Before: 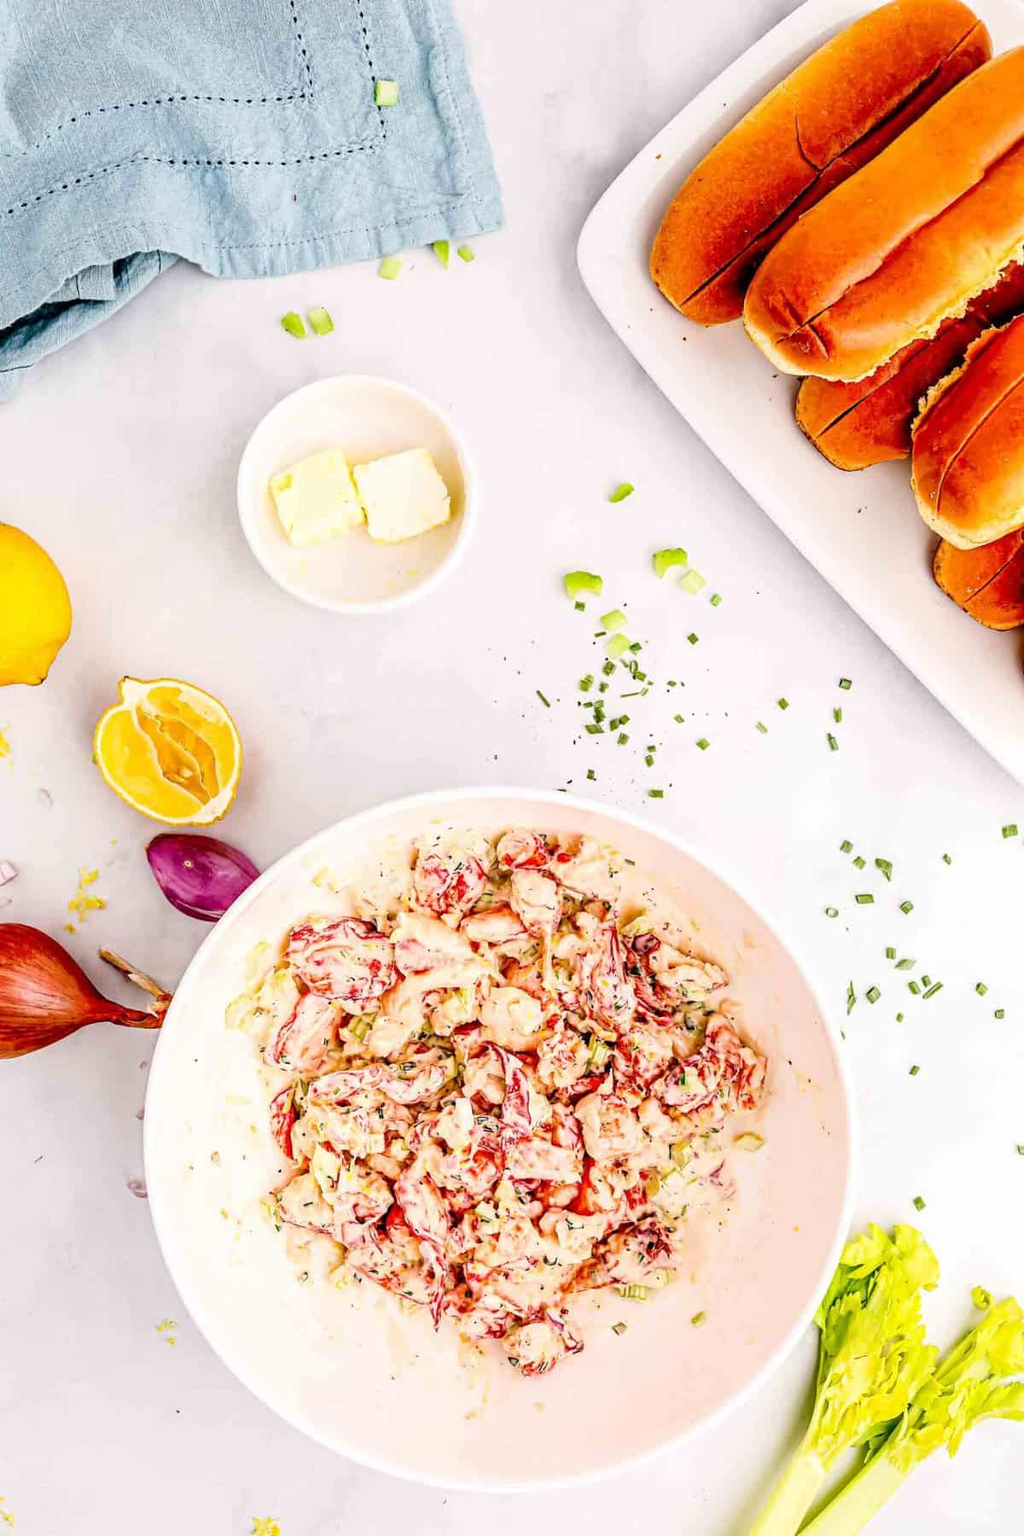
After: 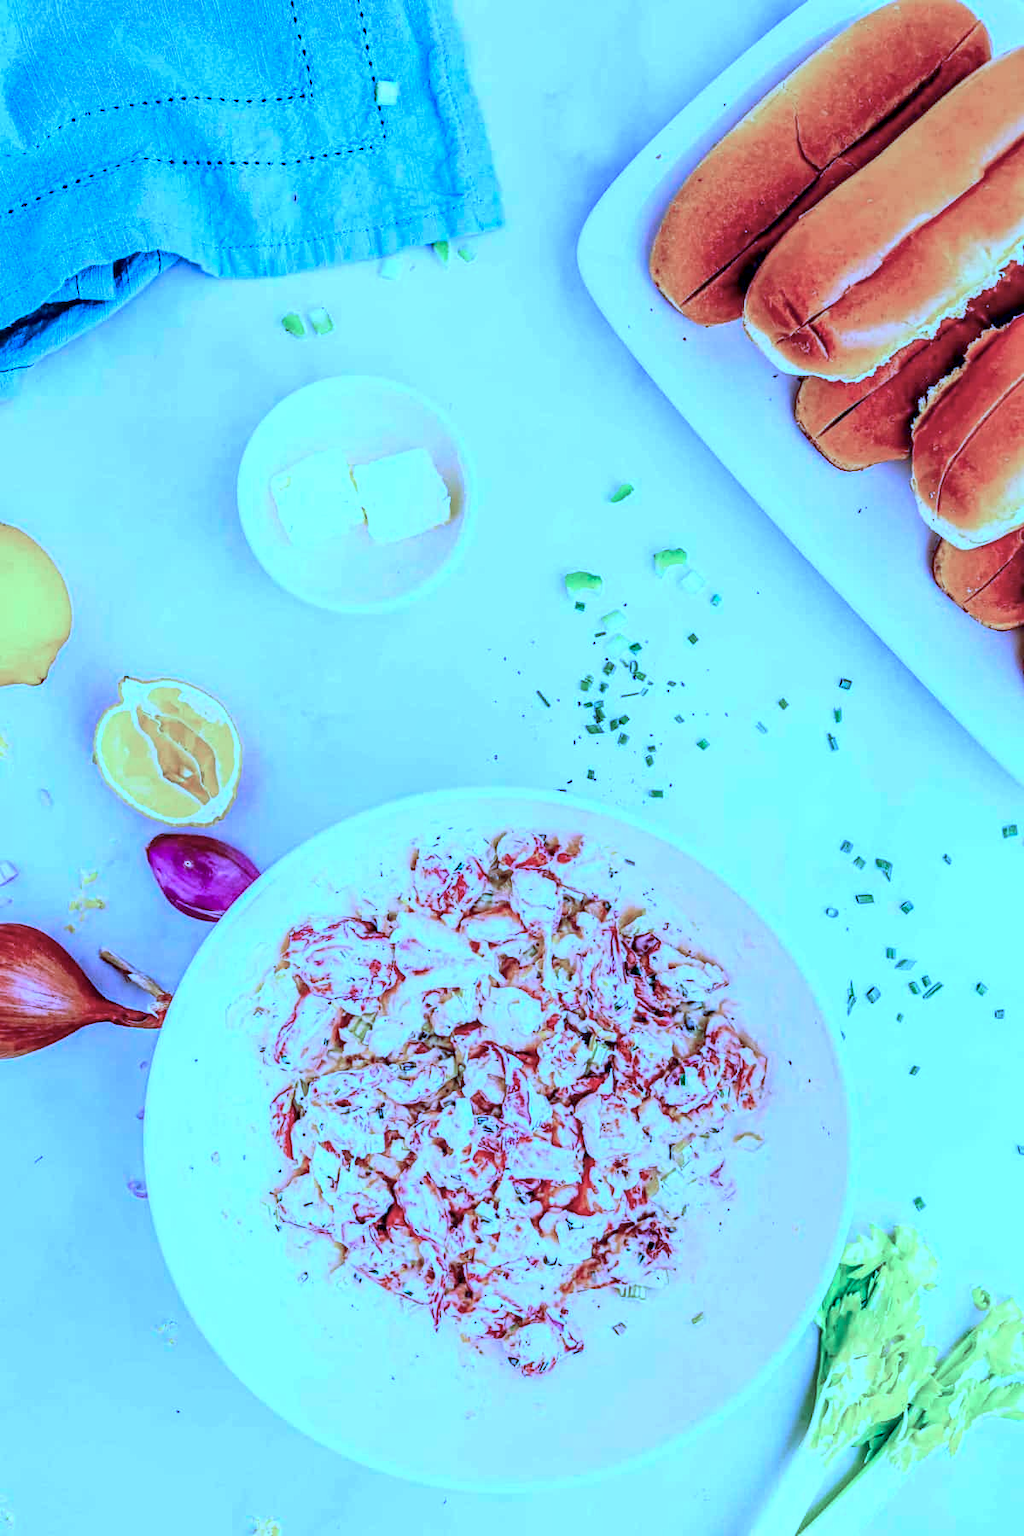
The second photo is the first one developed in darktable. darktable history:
local contrast: on, module defaults
color calibration: illuminant as shot in camera, x 0.484, y 0.43, temperature 2408.79 K
